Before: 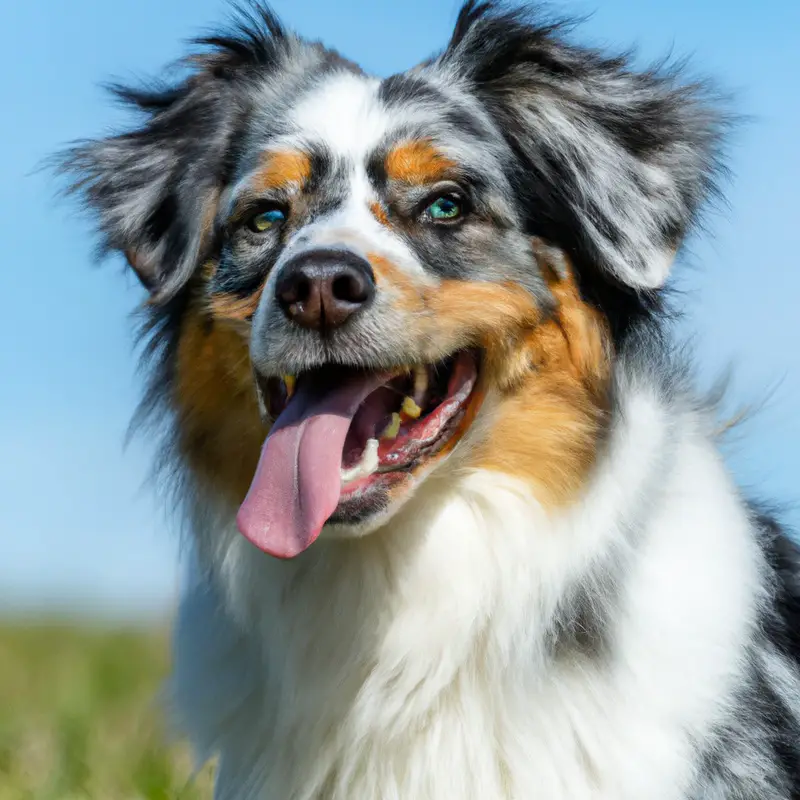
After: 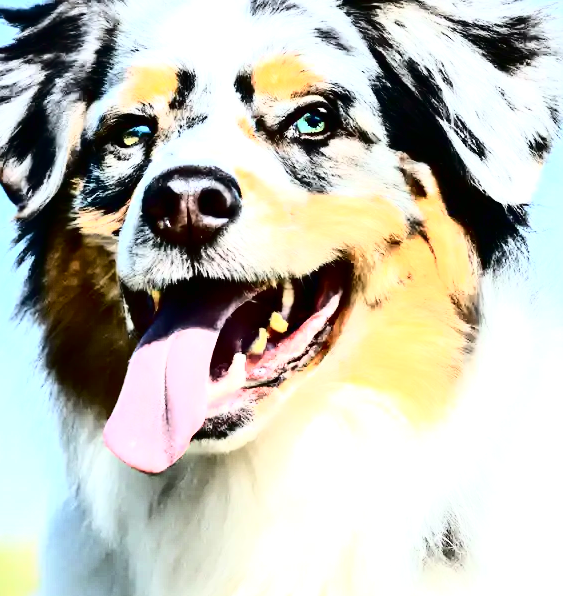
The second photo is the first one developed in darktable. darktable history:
tone curve: curves: ch0 [(0, 0) (0.003, 0.003) (0.011, 0.005) (0.025, 0.008) (0.044, 0.012) (0.069, 0.02) (0.1, 0.031) (0.136, 0.047) (0.177, 0.088) (0.224, 0.141) (0.277, 0.222) (0.335, 0.32) (0.399, 0.425) (0.468, 0.524) (0.543, 0.623) (0.623, 0.716) (0.709, 0.796) (0.801, 0.88) (0.898, 0.959) (1, 1)], color space Lab, independent channels, preserve colors none
contrast brightness saturation: contrast 0.508, saturation -0.08
crop and rotate: left 16.698%, top 10.818%, right 12.868%, bottom 14.622%
exposure: black level correction -0.002, exposure 1.341 EV, compensate exposure bias true, compensate highlight preservation false
